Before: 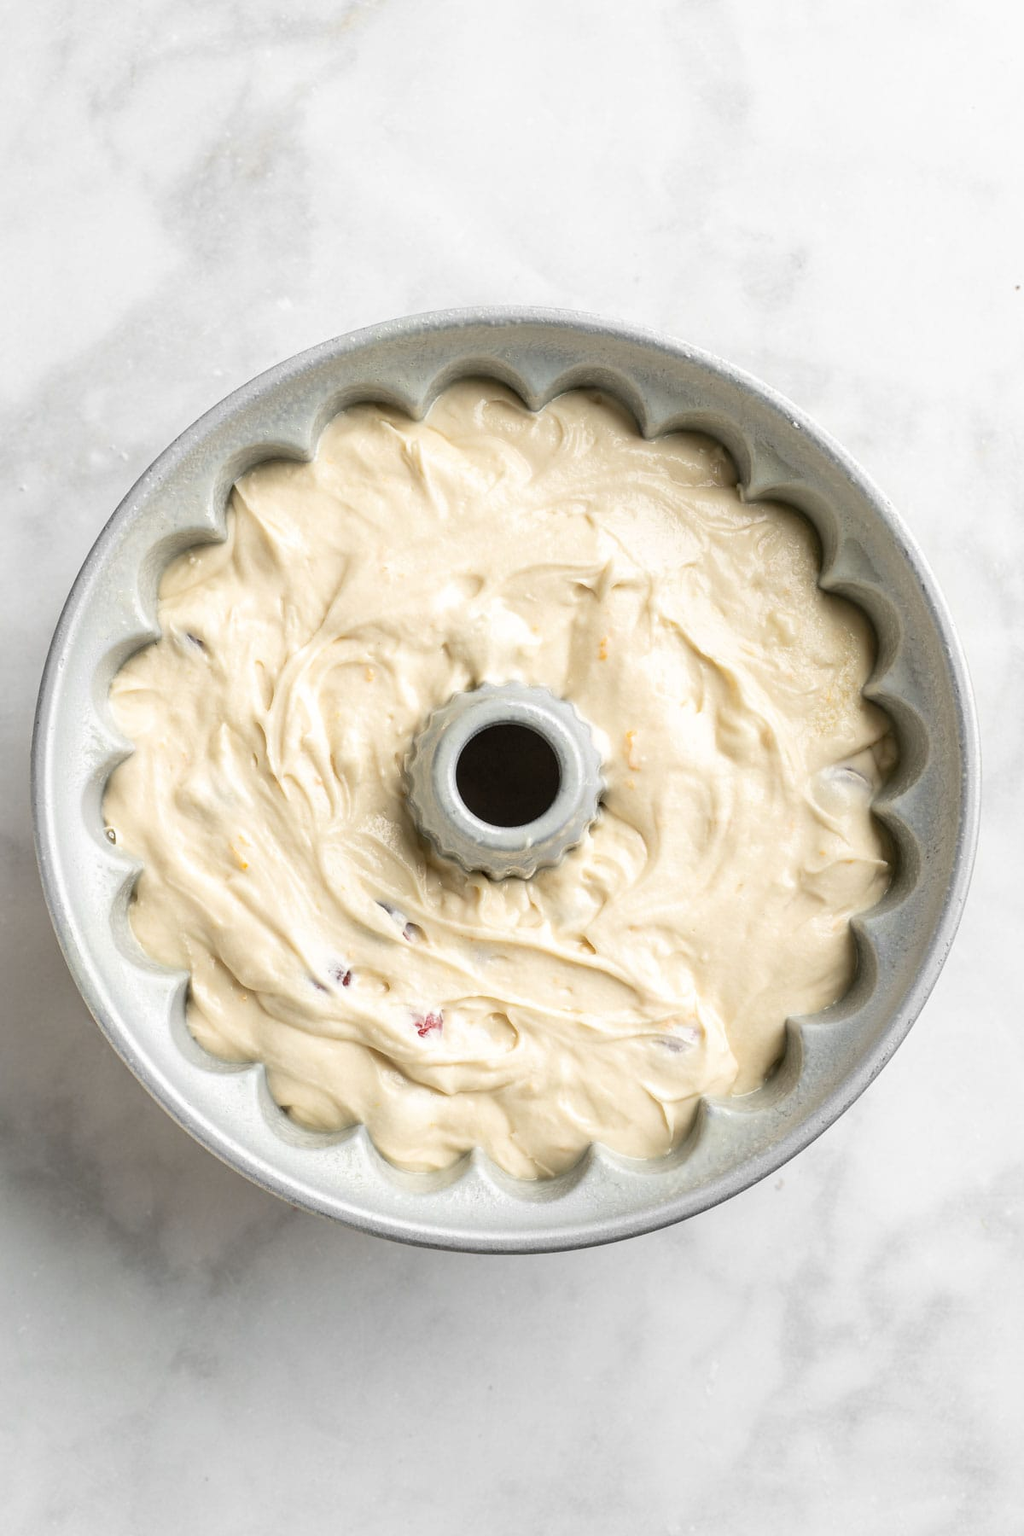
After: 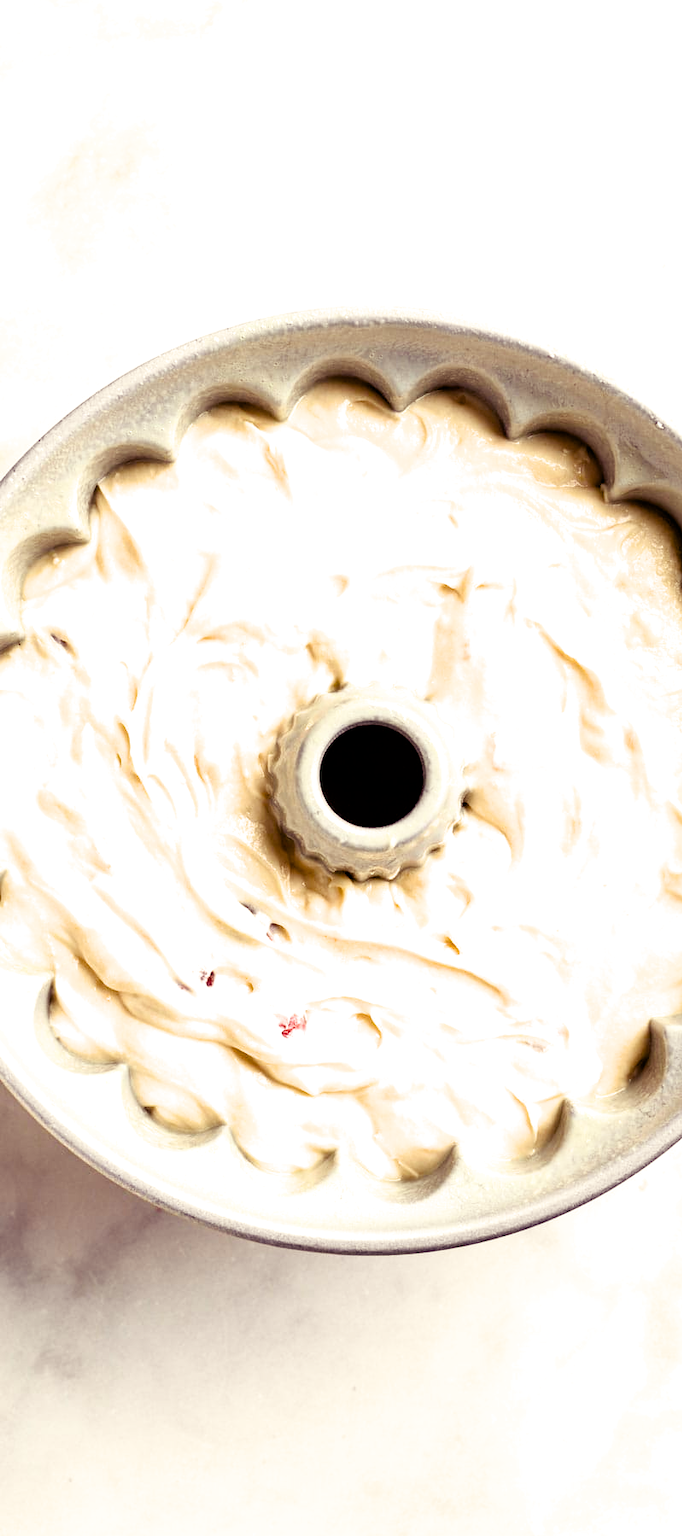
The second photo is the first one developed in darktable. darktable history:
color balance rgb: shadows lift › luminance -21.66%, shadows lift › chroma 8.98%, shadows lift › hue 283.37°, power › chroma 1.55%, power › hue 25.59°, highlights gain › luminance 6.08%, highlights gain › chroma 2.55%, highlights gain › hue 90°, global offset › luminance -0.87%, perceptual saturation grading › global saturation 27.49%, perceptual saturation grading › highlights -28.39%, perceptual saturation grading › mid-tones 15.22%, perceptual saturation grading › shadows 33.98%, perceptual brilliance grading › highlights 10%, perceptual brilliance grading › mid-tones 5%
filmic rgb: white relative exposure 2.45 EV, hardness 6.33
crop and rotate: left 13.409%, right 19.924%
tone curve: curves: ch0 [(0, 0) (0.584, 0.595) (1, 1)], preserve colors none
